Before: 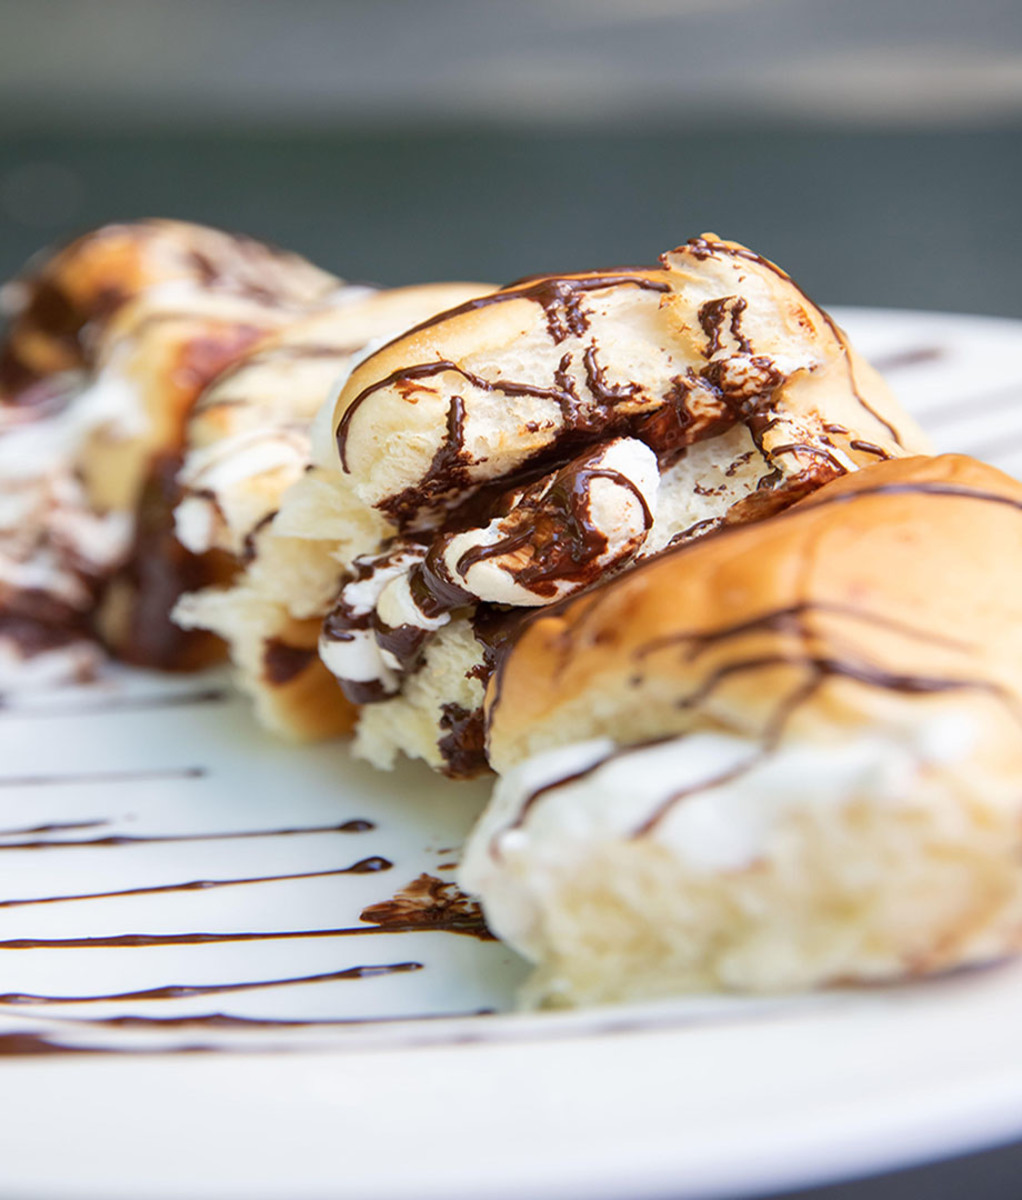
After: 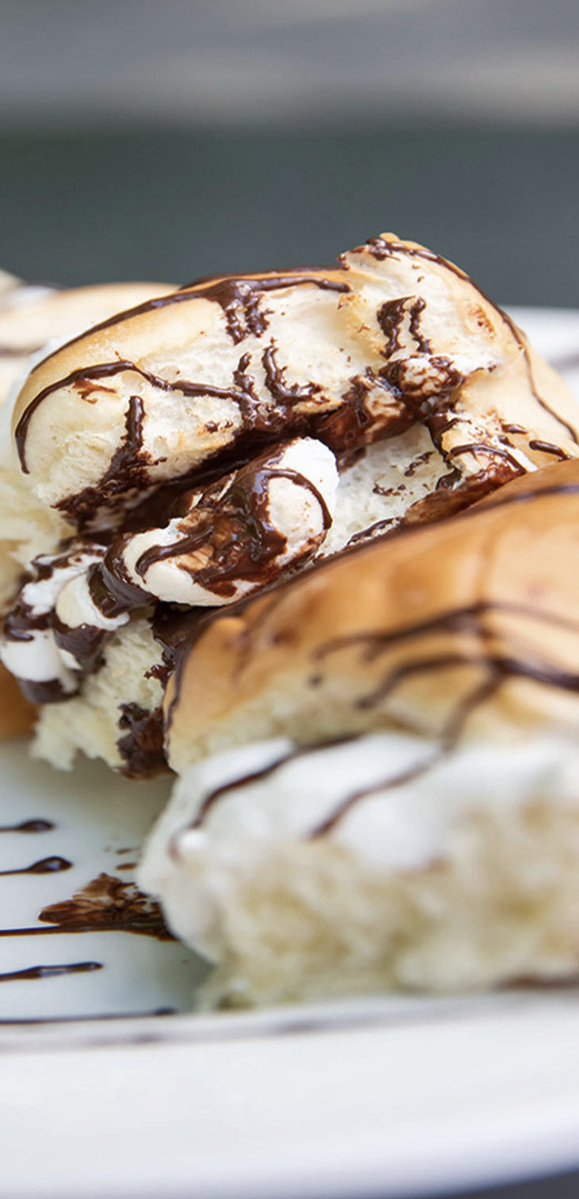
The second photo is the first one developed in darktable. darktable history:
shadows and highlights: shadows 52.42, soften with gaussian
crop: left 31.458%, top 0%, right 11.876%
contrast brightness saturation: contrast 0.06, brightness -0.01, saturation -0.23
